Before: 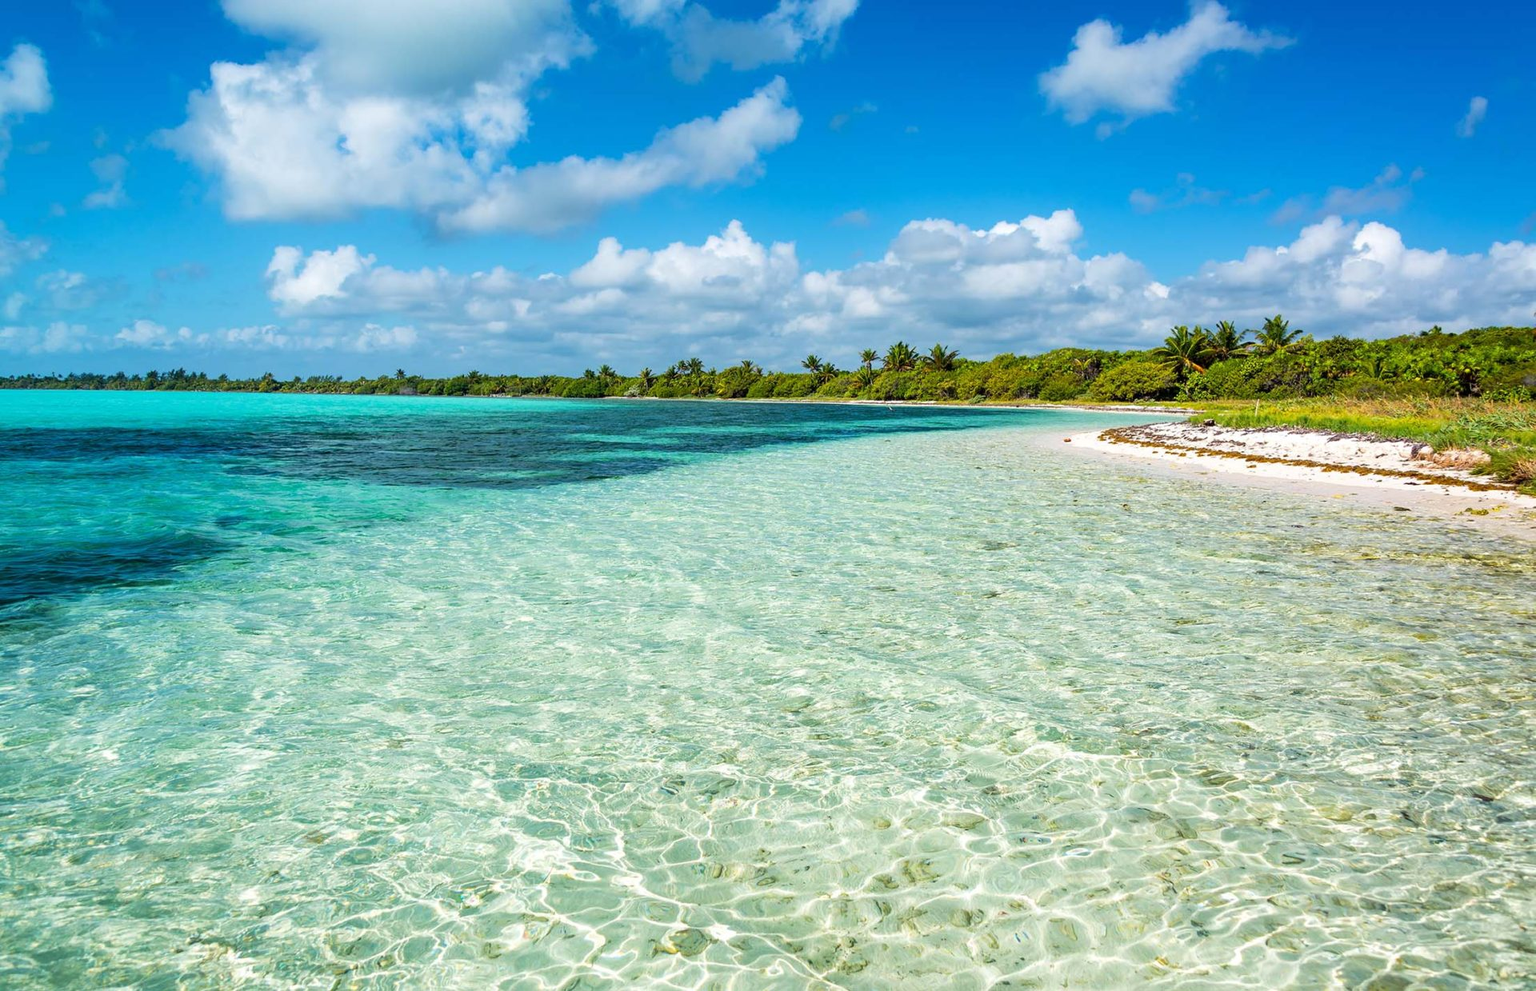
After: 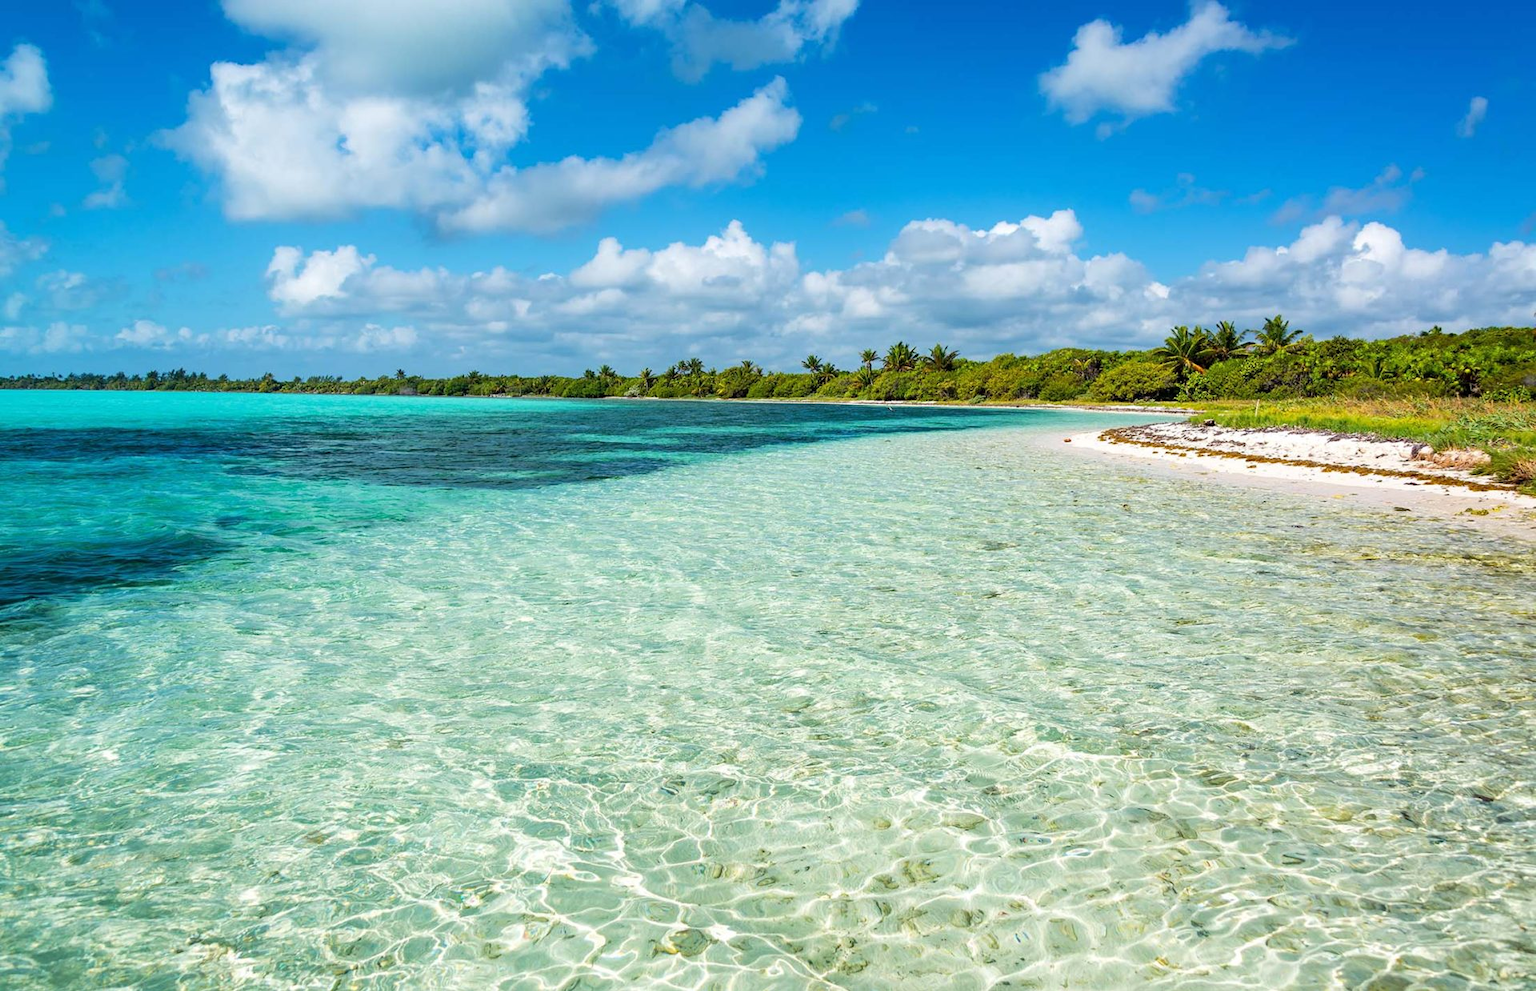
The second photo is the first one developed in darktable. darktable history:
color correction: highlights b* 0.043
